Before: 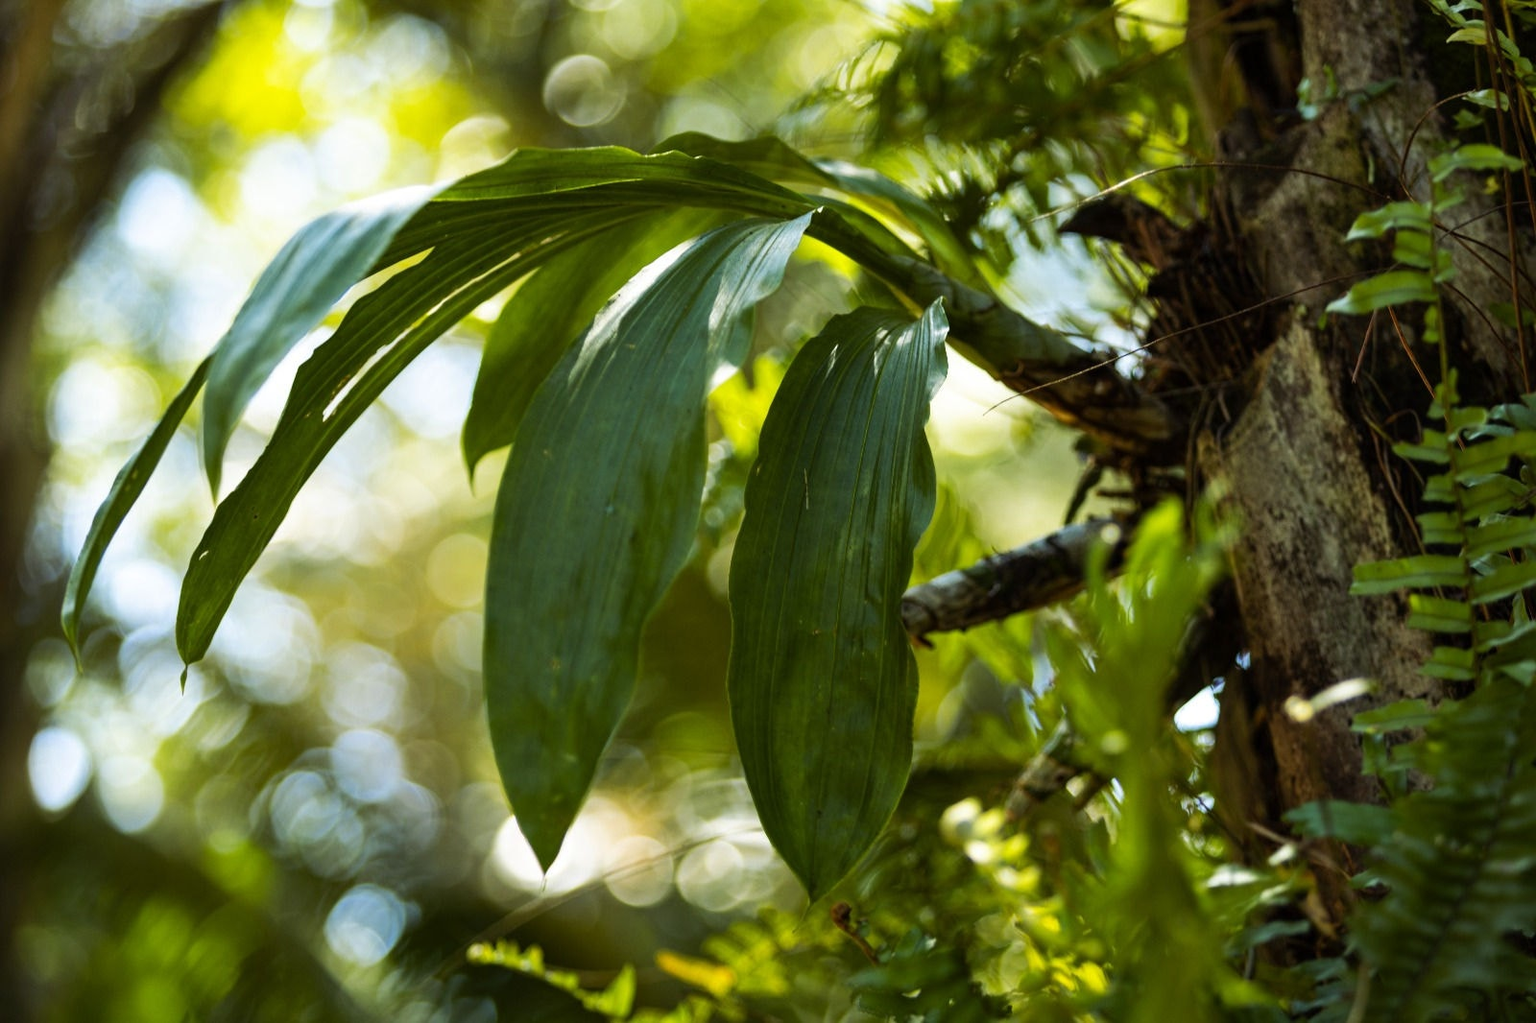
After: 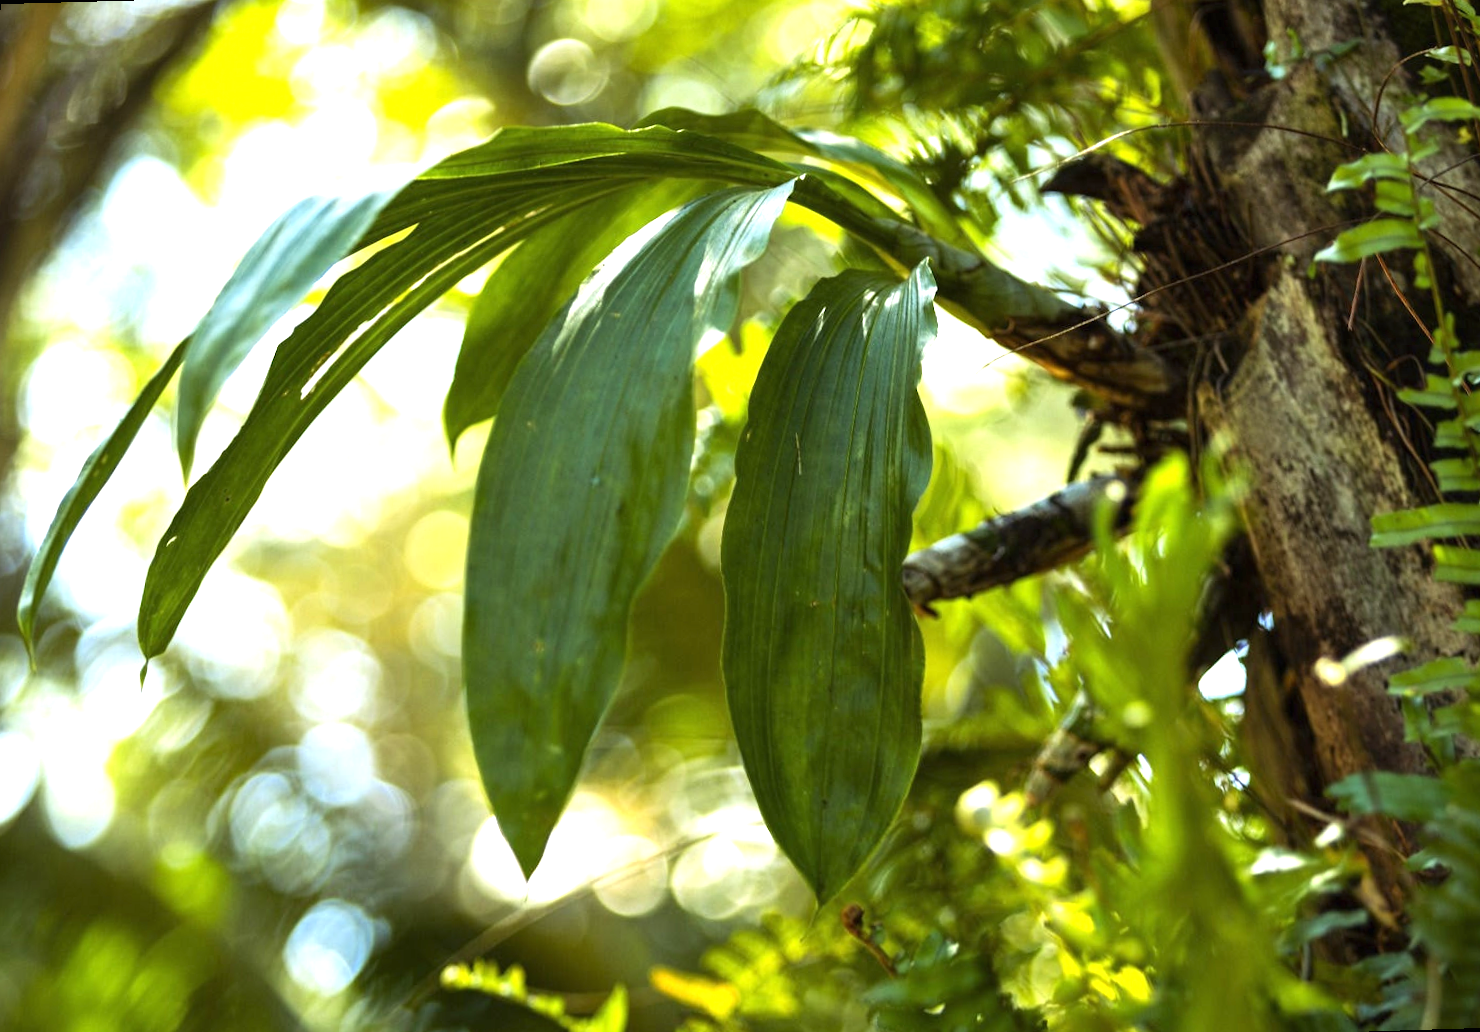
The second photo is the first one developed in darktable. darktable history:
exposure: black level correction 0, exposure 1 EV, compensate exposure bias true, compensate highlight preservation false
rotate and perspective: rotation -1.68°, lens shift (vertical) -0.146, crop left 0.049, crop right 0.912, crop top 0.032, crop bottom 0.96
